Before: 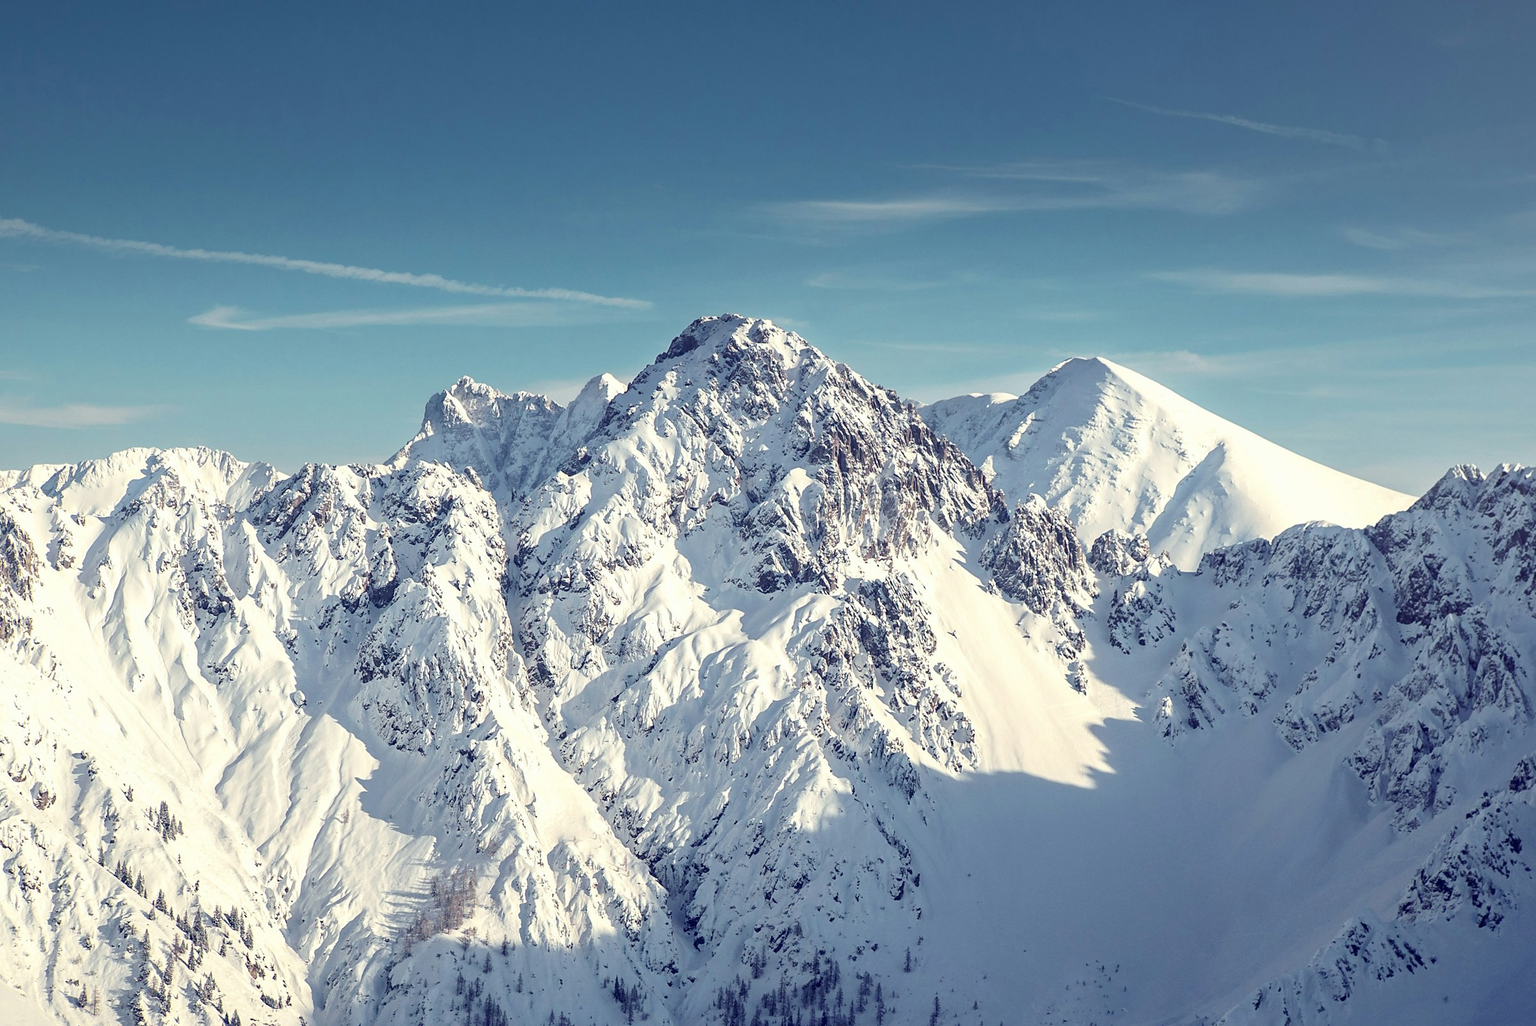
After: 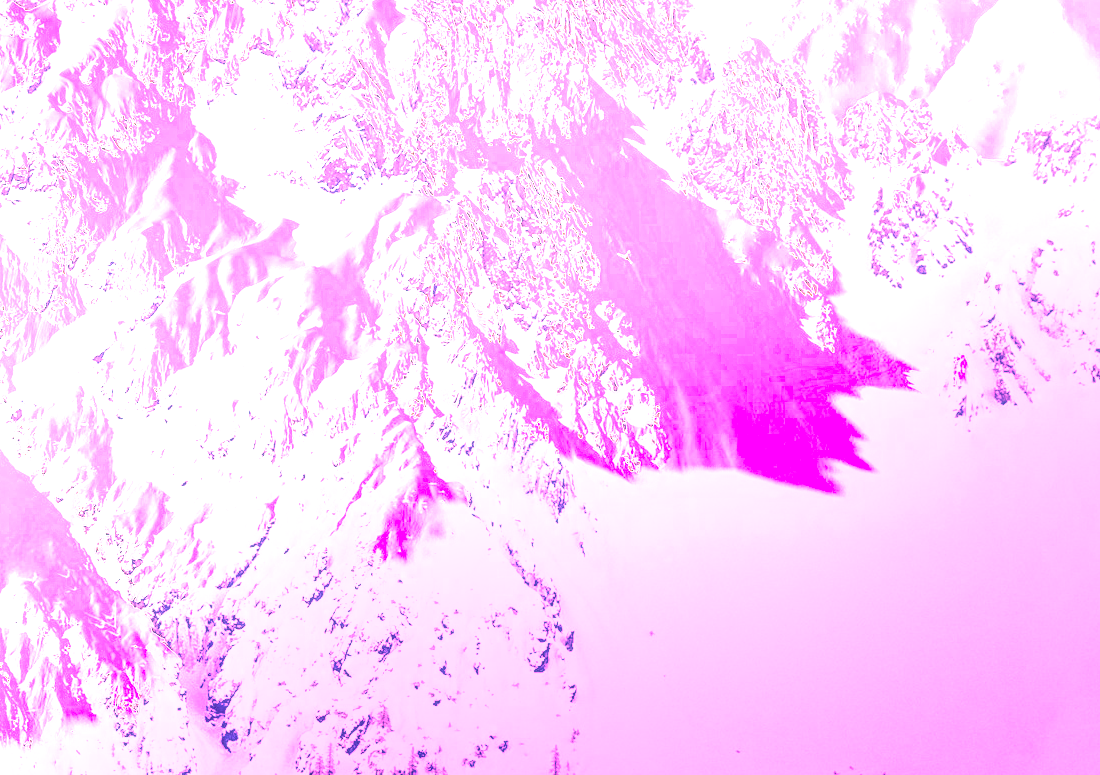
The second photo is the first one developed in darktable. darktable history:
white balance: red 4.26, blue 1.802
local contrast: on, module defaults
color correction: highlights b* 3
crop: left 35.976%, top 45.819%, right 18.162%, bottom 5.807%
color zones: curves: ch0 [(0, 0.5) (0.143, 0.52) (0.286, 0.5) (0.429, 0.5) (0.571, 0.5) (0.714, 0.5) (0.857, 0.5) (1, 0.5)]; ch1 [(0, 0.489) (0.155, 0.45) (0.286, 0.466) (0.429, 0.5) (0.571, 0.5) (0.714, 0.5) (0.857, 0.5) (1, 0.489)]
exposure: black level correction 0.001, exposure 0.955 EV, compensate exposure bias true, compensate highlight preservation false
